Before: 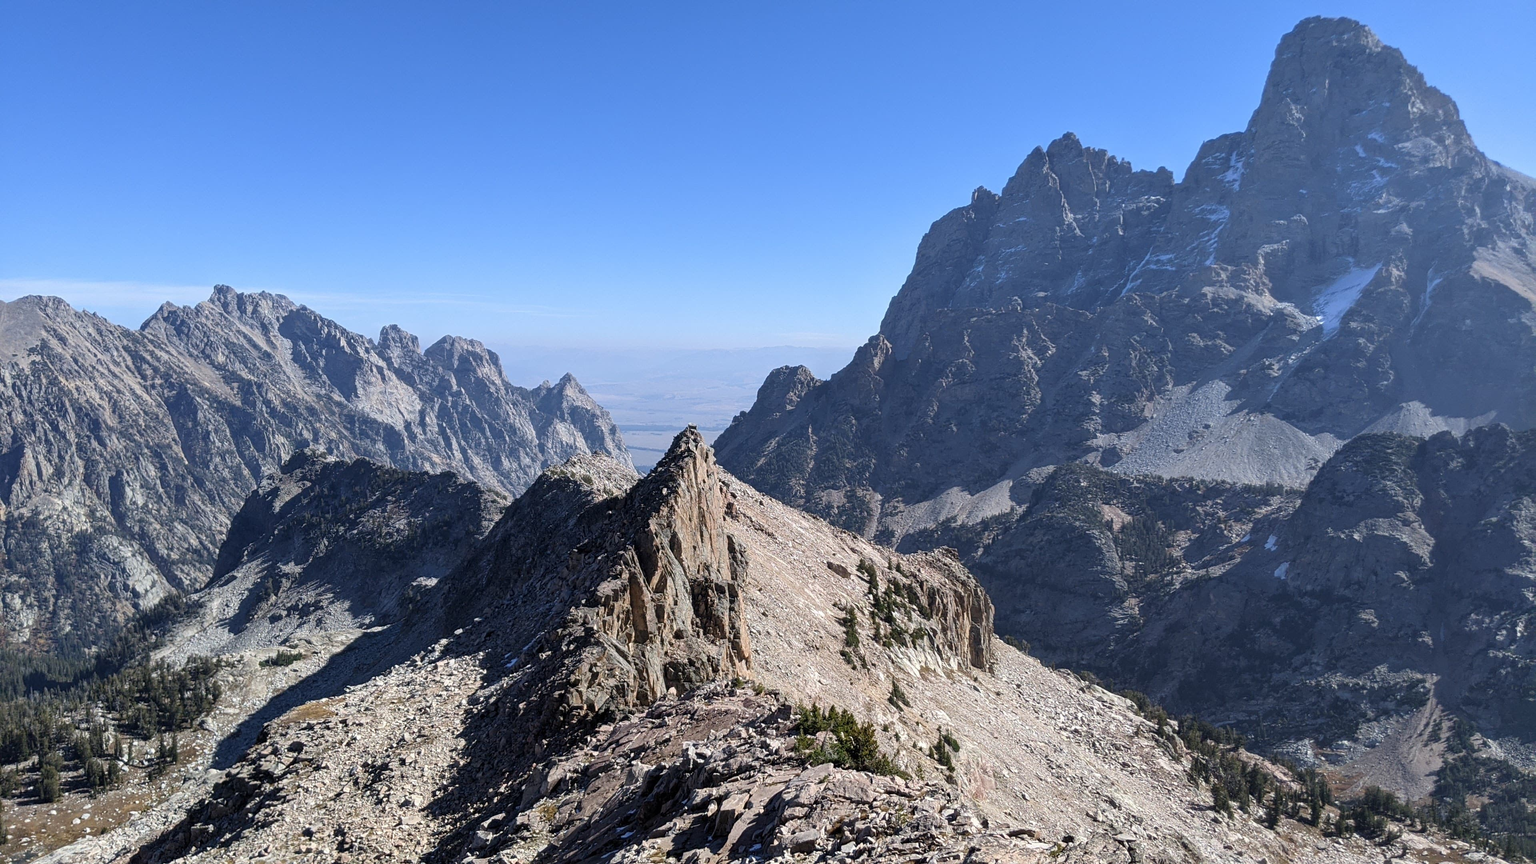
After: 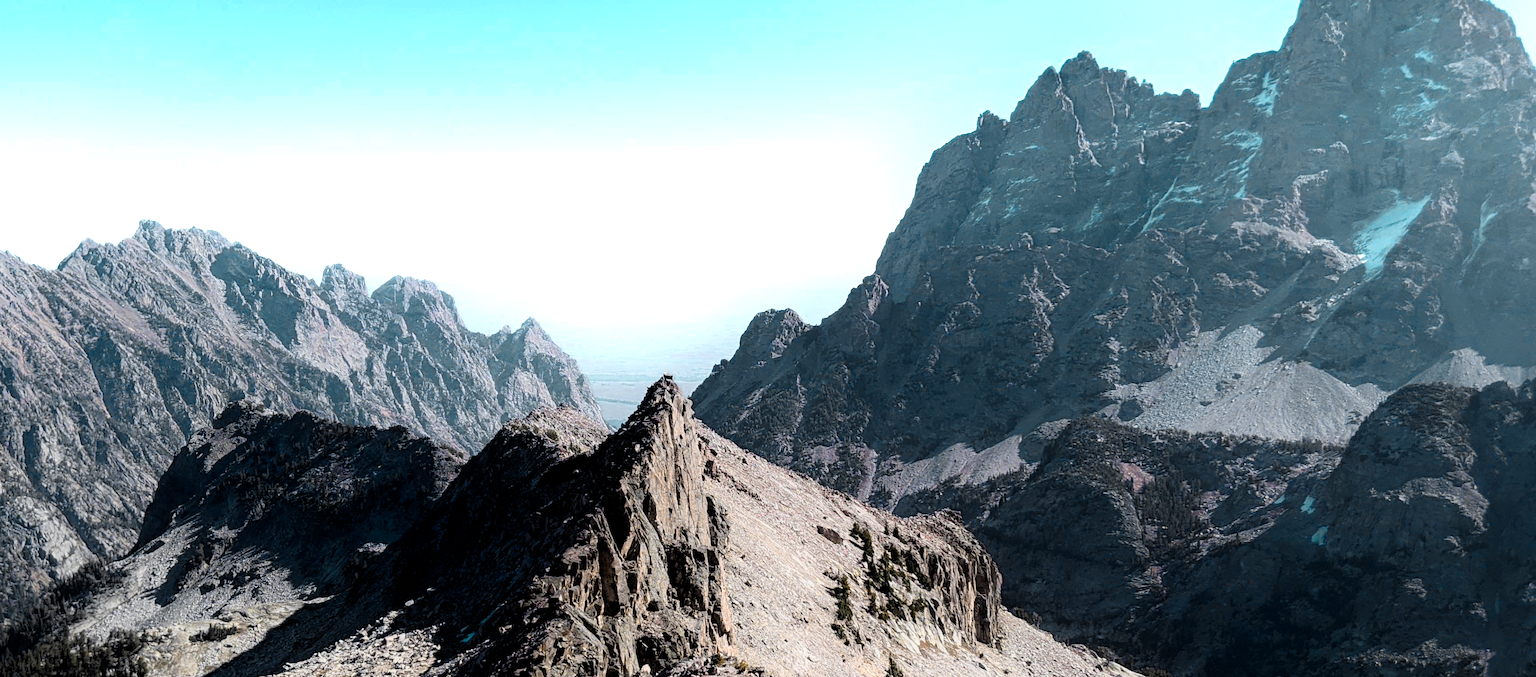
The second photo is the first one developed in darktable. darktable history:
color zones: curves: ch0 [(0.009, 0.528) (0.136, 0.6) (0.255, 0.586) (0.39, 0.528) (0.522, 0.584) (0.686, 0.736) (0.849, 0.561)]; ch1 [(0.045, 0.781) (0.14, 0.416) (0.257, 0.695) (0.442, 0.032) (0.738, 0.338) (0.818, 0.632) (0.891, 0.741) (1, 0.704)]; ch2 [(0, 0.667) (0.141, 0.52) (0.26, 0.37) (0.474, 0.432) (0.743, 0.286)], mix 39.24%
shadows and highlights: shadows -54.78, highlights 86, soften with gaussian
crop: left 5.764%, top 10.008%, right 3.771%, bottom 19.053%
filmic rgb: black relative exposure -3.93 EV, white relative exposure 3.13 EV, hardness 2.87
